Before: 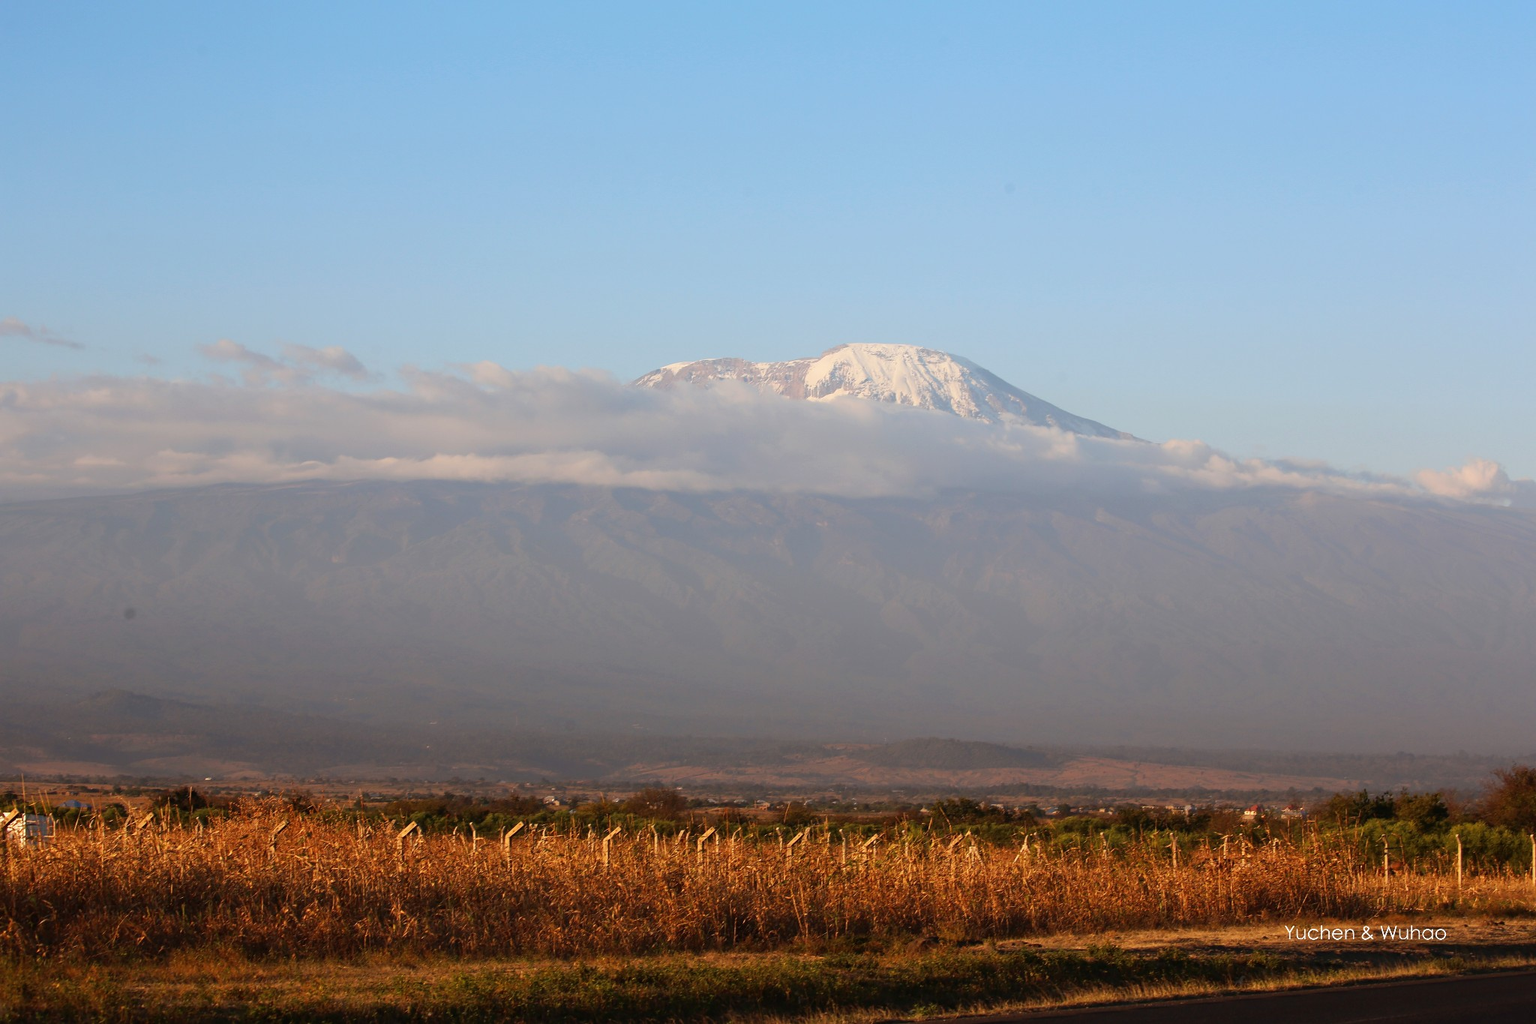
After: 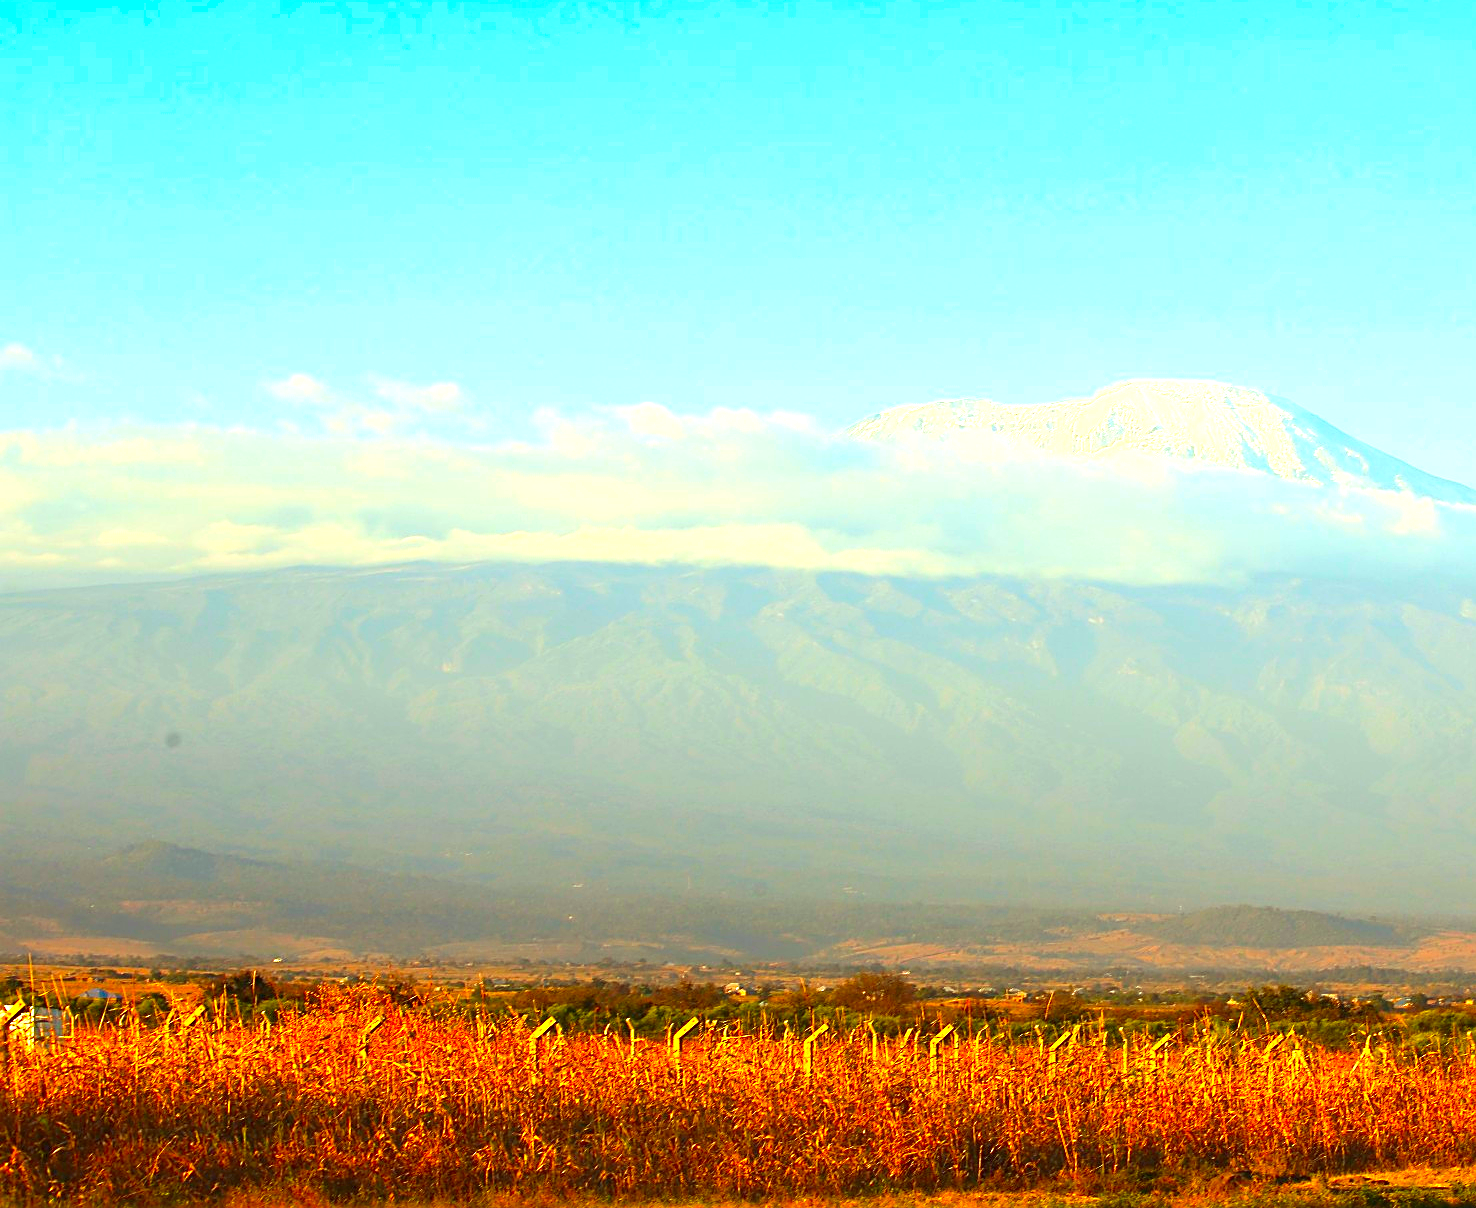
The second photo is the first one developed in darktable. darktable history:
crop: top 5.786%, right 27.904%, bottom 5.676%
color correction: highlights a* -10.94, highlights b* 9.93, saturation 1.71
sharpen: on, module defaults
exposure: black level correction 0, exposure 1.454 EV, compensate highlight preservation false
